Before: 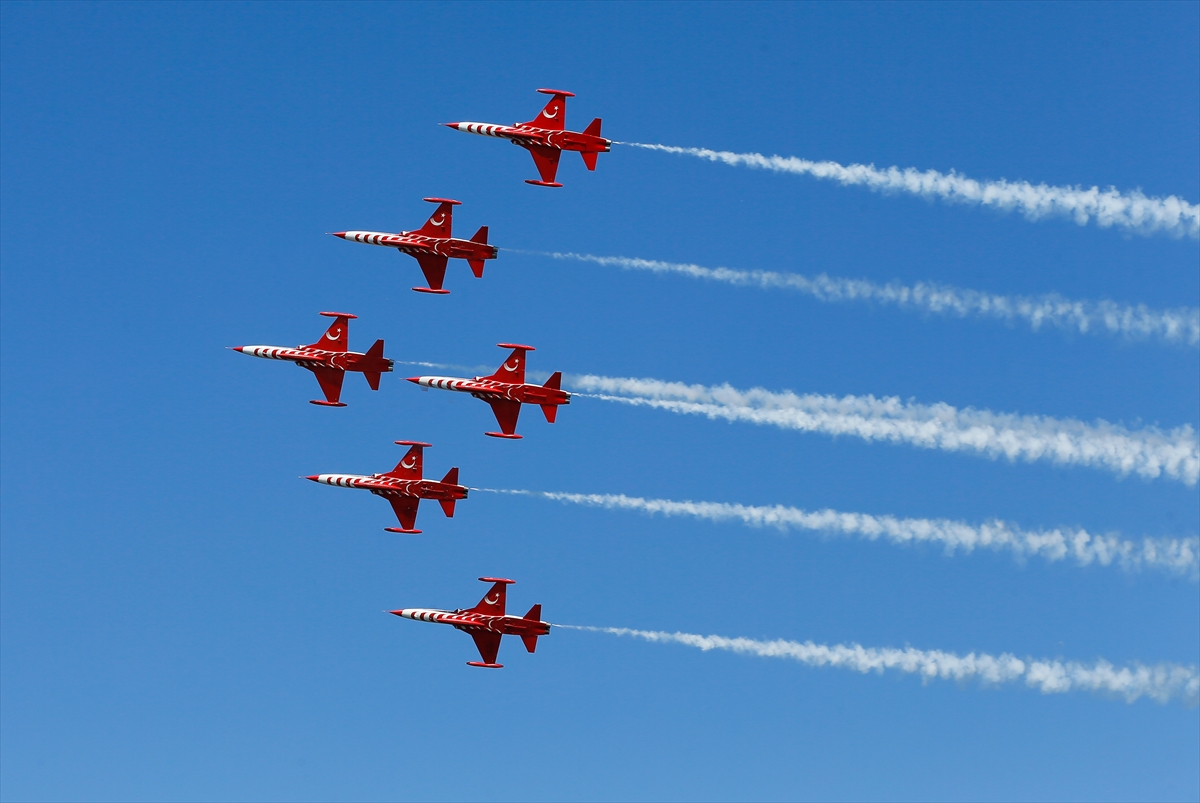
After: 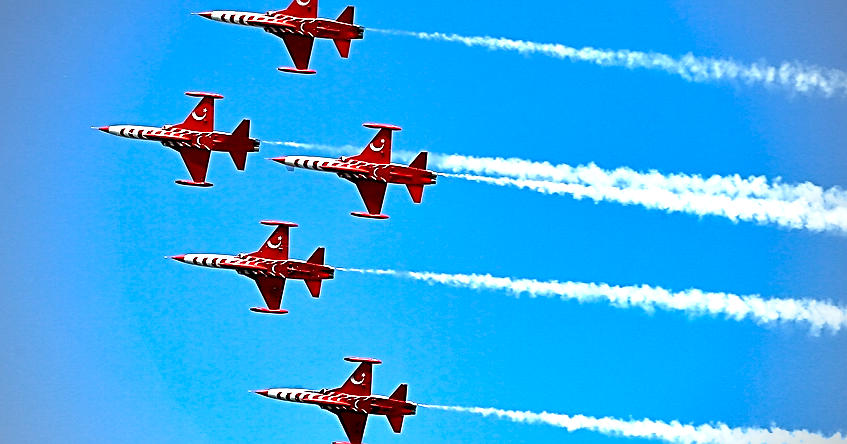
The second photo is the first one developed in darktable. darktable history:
sharpen: radius 2.659, amount 0.661
contrast equalizer: y [[0.6 ×6], [0.55 ×6], [0 ×6], [0 ×6], [0 ×6]], mix 0.318
levels: levels [0, 0.352, 0.703]
shadows and highlights: shadows 43.51, white point adjustment -1.49, highlights color adjustment 56.48%, soften with gaussian
crop: left 11.168%, top 27.431%, right 18.238%, bottom 17.214%
color correction: highlights a* -2.6, highlights b* 2.31
exposure: exposure 0.086 EV, compensate exposure bias true, compensate highlight preservation false
vignetting: fall-off start 71.85%, unbound false
